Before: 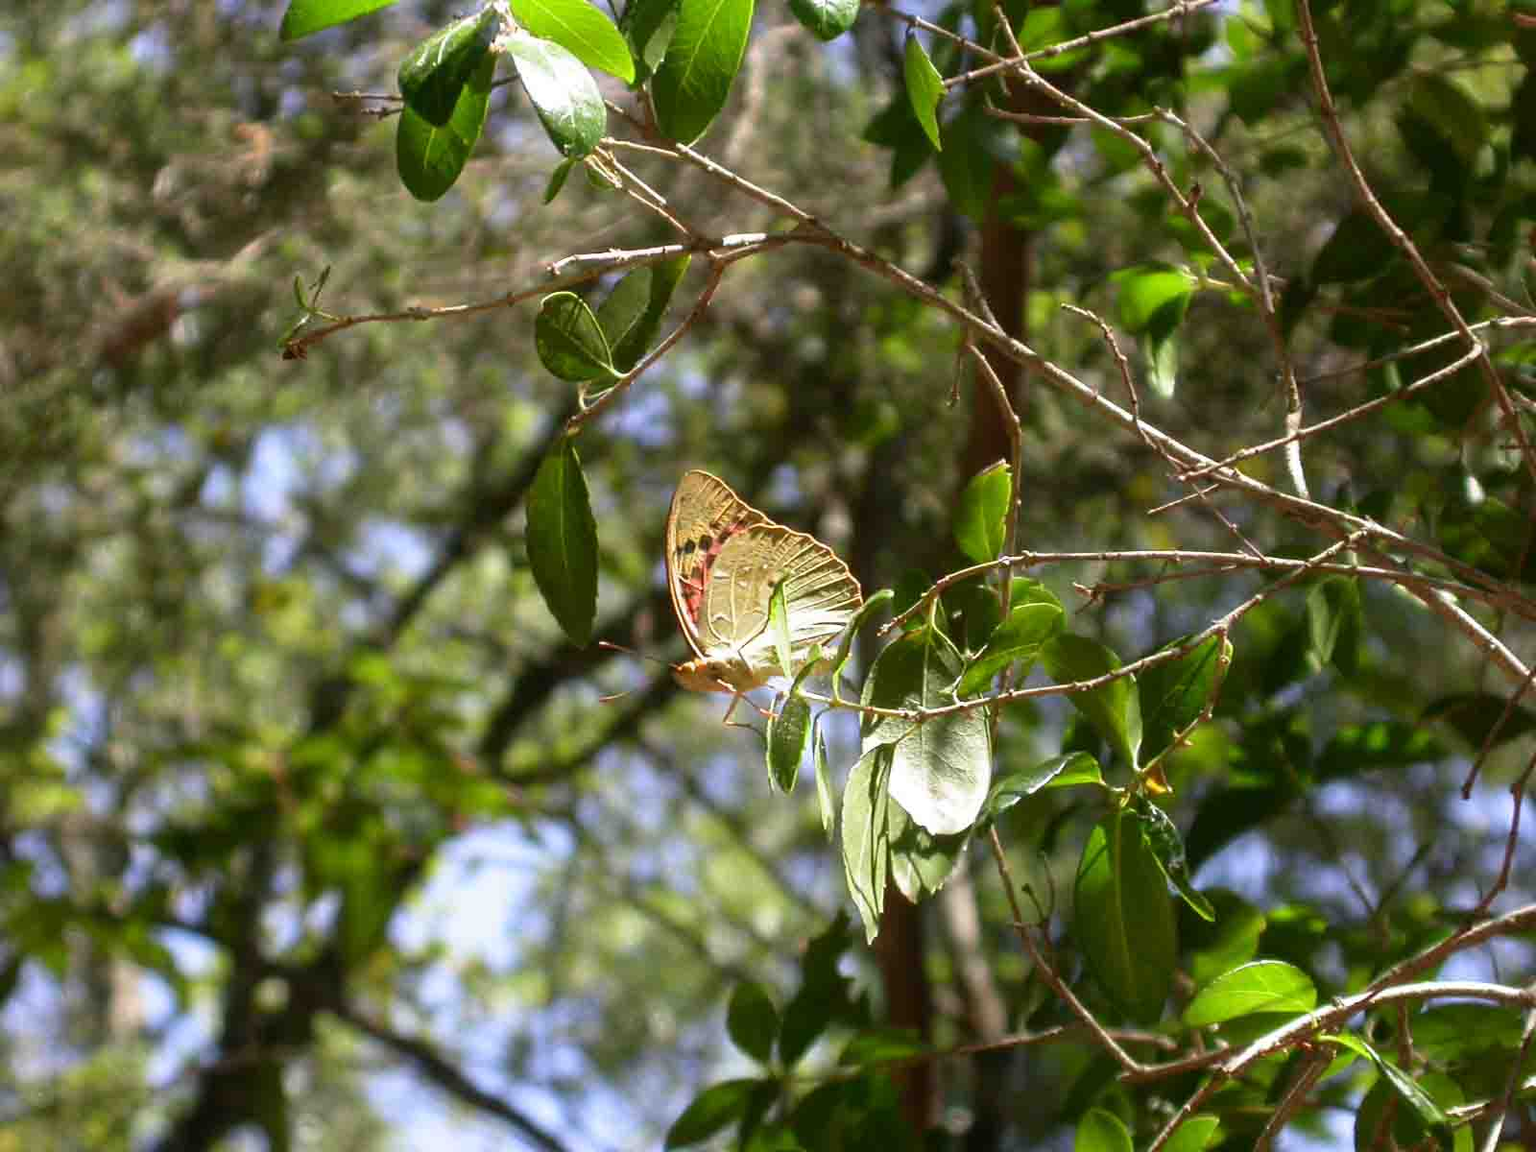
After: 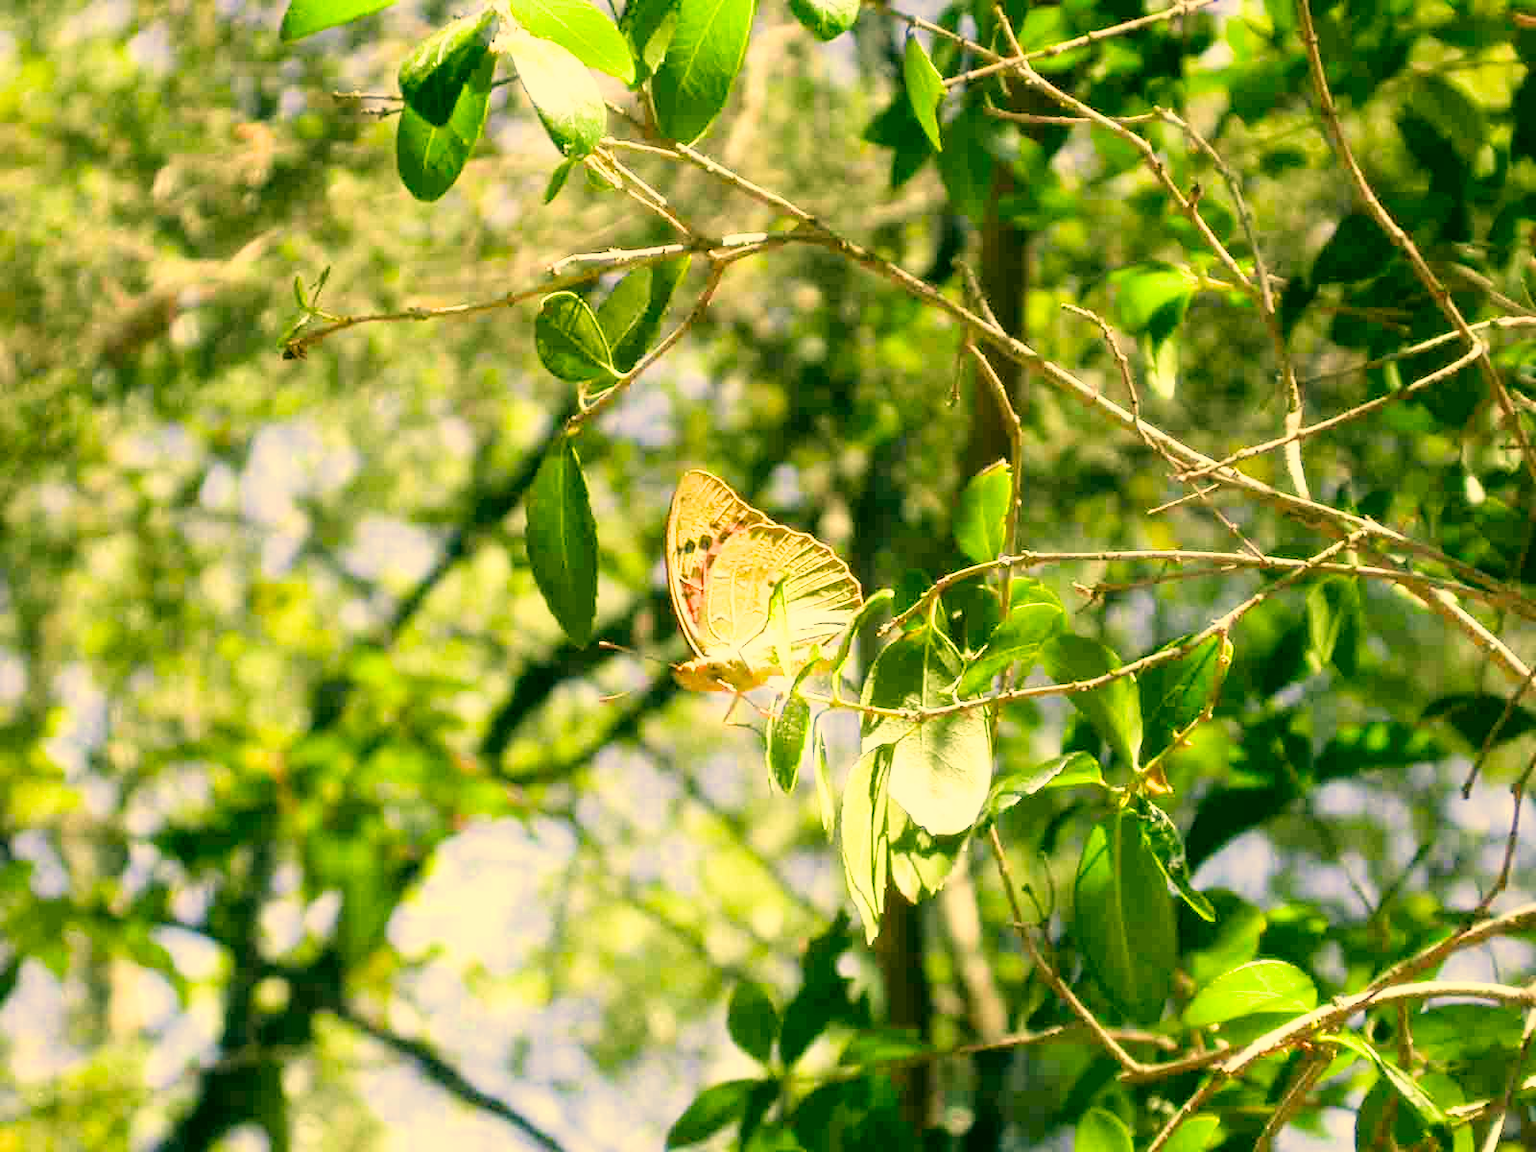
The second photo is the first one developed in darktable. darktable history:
color correction: highlights a* 5.61, highlights b* 33.74, shadows a* -25.45, shadows b* 3.73
exposure: black level correction 0, exposure 1.613 EV, compensate highlight preservation false
filmic rgb: black relative exposure -7.73 EV, white relative exposure 4.4 EV, target black luminance 0%, hardness 3.75, latitude 50.86%, contrast 1.063, highlights saturation mix 9.62%, shadows ↔ highlights balance -0.215%, iterations of high-quality reconstruction 0
